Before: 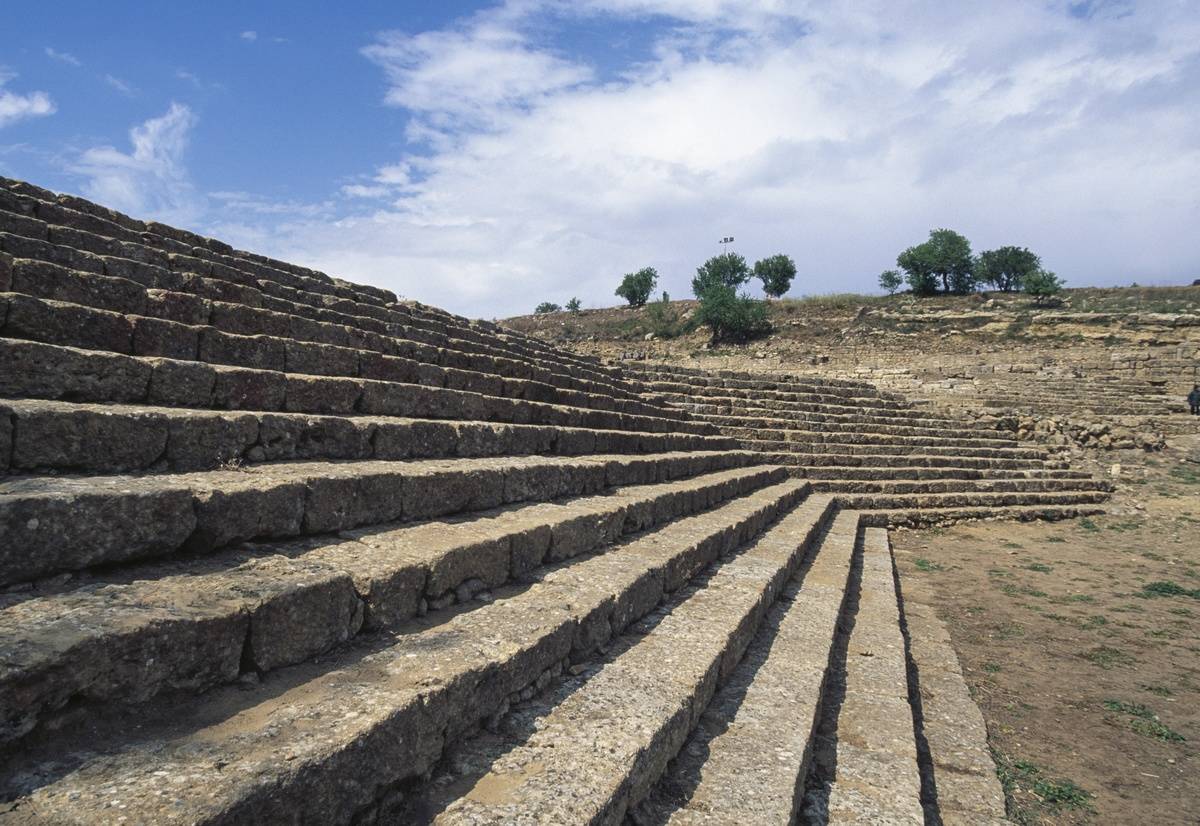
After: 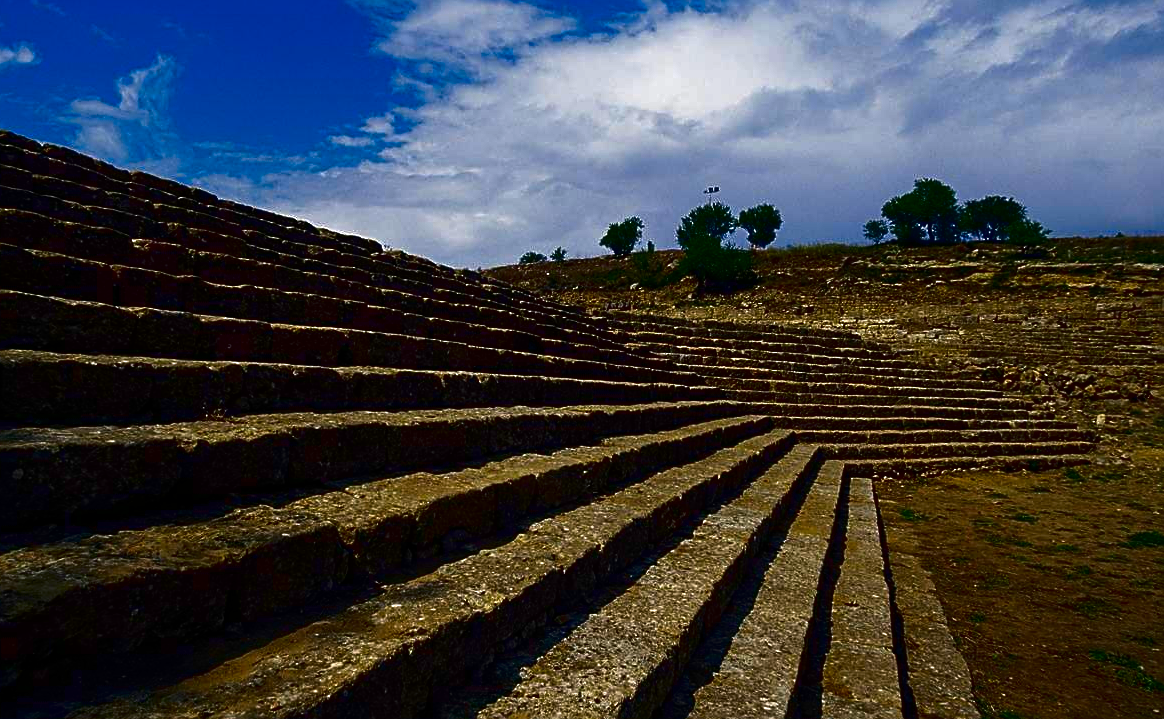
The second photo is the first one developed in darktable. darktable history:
sharpen: on, module defaults
contrast brightness saturation: brightness -0.991, saturation 0.988
crop: left 1.302%, top 6.152%, right 1.67%, bottom 6.749%
